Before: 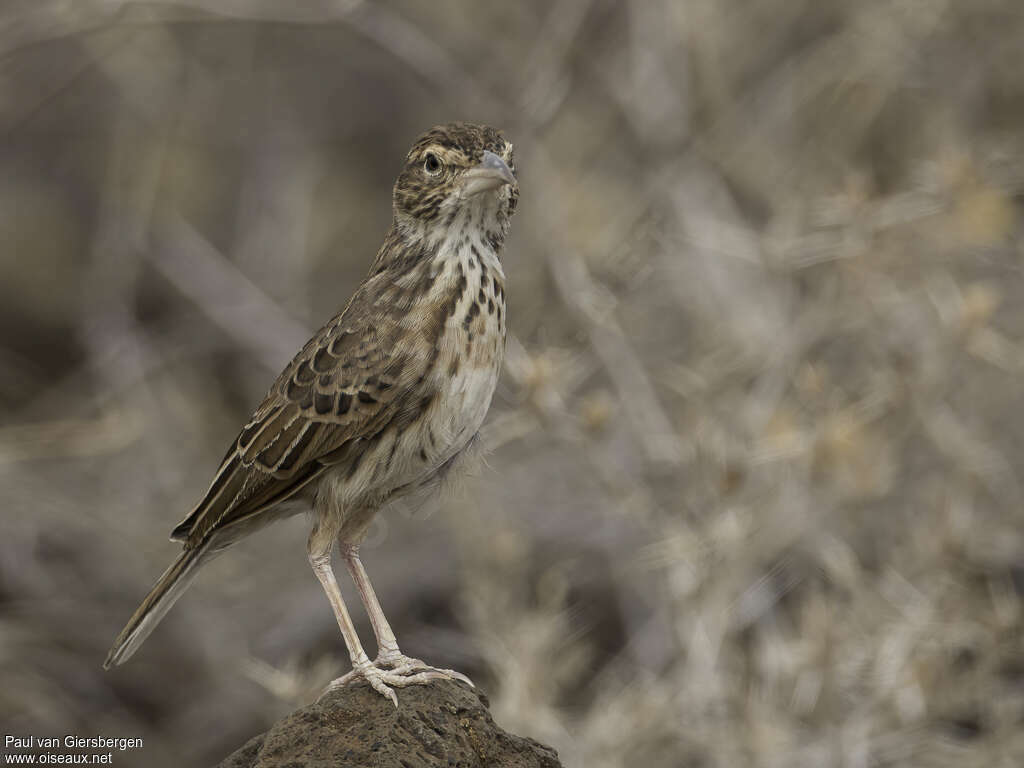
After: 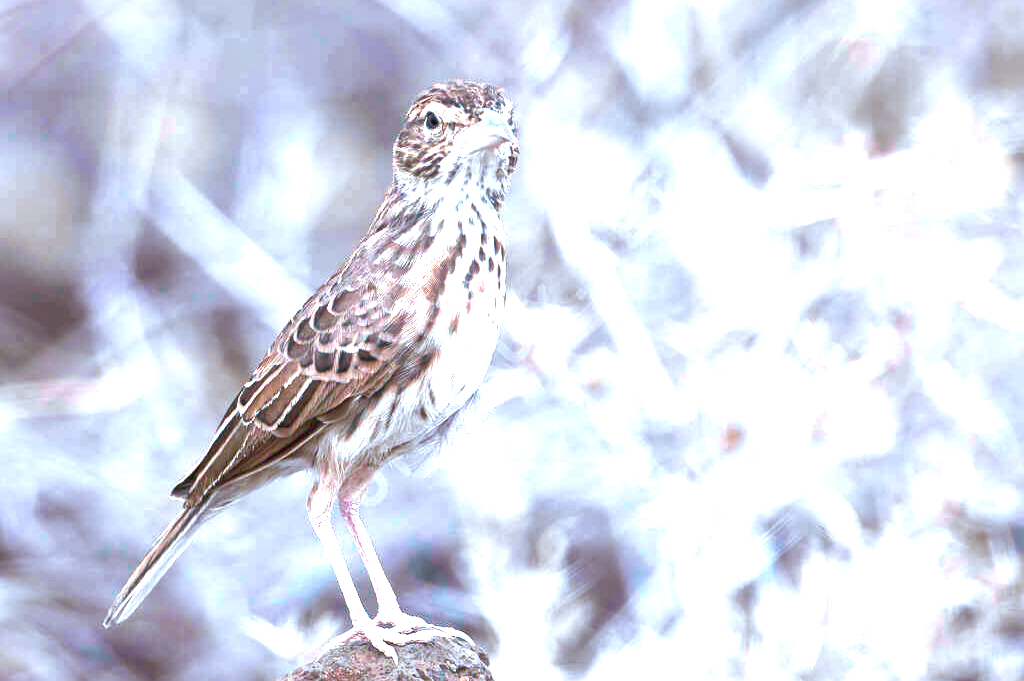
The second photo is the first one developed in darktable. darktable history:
local contrast: mode bilateral grid, contrast 19, coarseness 50, detail 149%, midtone range 0.2
crop and rotate: top 5.544%, bottom 5.709%
color calibration: illuminant as shot in camera, x 0.37, y 0.382, temperature 4317.06 K, gamut compression 2.98
color correction: highlights a* -9.56, highlights b* -21.03
tone curve: curves: ch0 [(0.001, 0.042) (0.128, 0.16) (0.452, 0.42) (0.603, 0.566) (0.754, 0.733) (1, 1)]; ch1 [(0, 0) (0.325, 0.327) (0.412, 0.441) (0.473, 0.466) (0.5, 0.499) (0.549, 0.558) (0.617, 0.625) (0.713, 0.7) (1, 1)]; ch2 [(0, 0) (0.386, 0.397) (0.445, 0.47) (0.505, 0.498) (0.529, 0.524) (0.574, 0.569) (0.652, 0.641) (1, 1)], preserve colors none
exposure: black level correction 0, exposure 1.924 EV, compensate highlight preservation false
contrast brightness saturation: contrast 0.044, saturation 0.073
velvia: strength 17.19%
